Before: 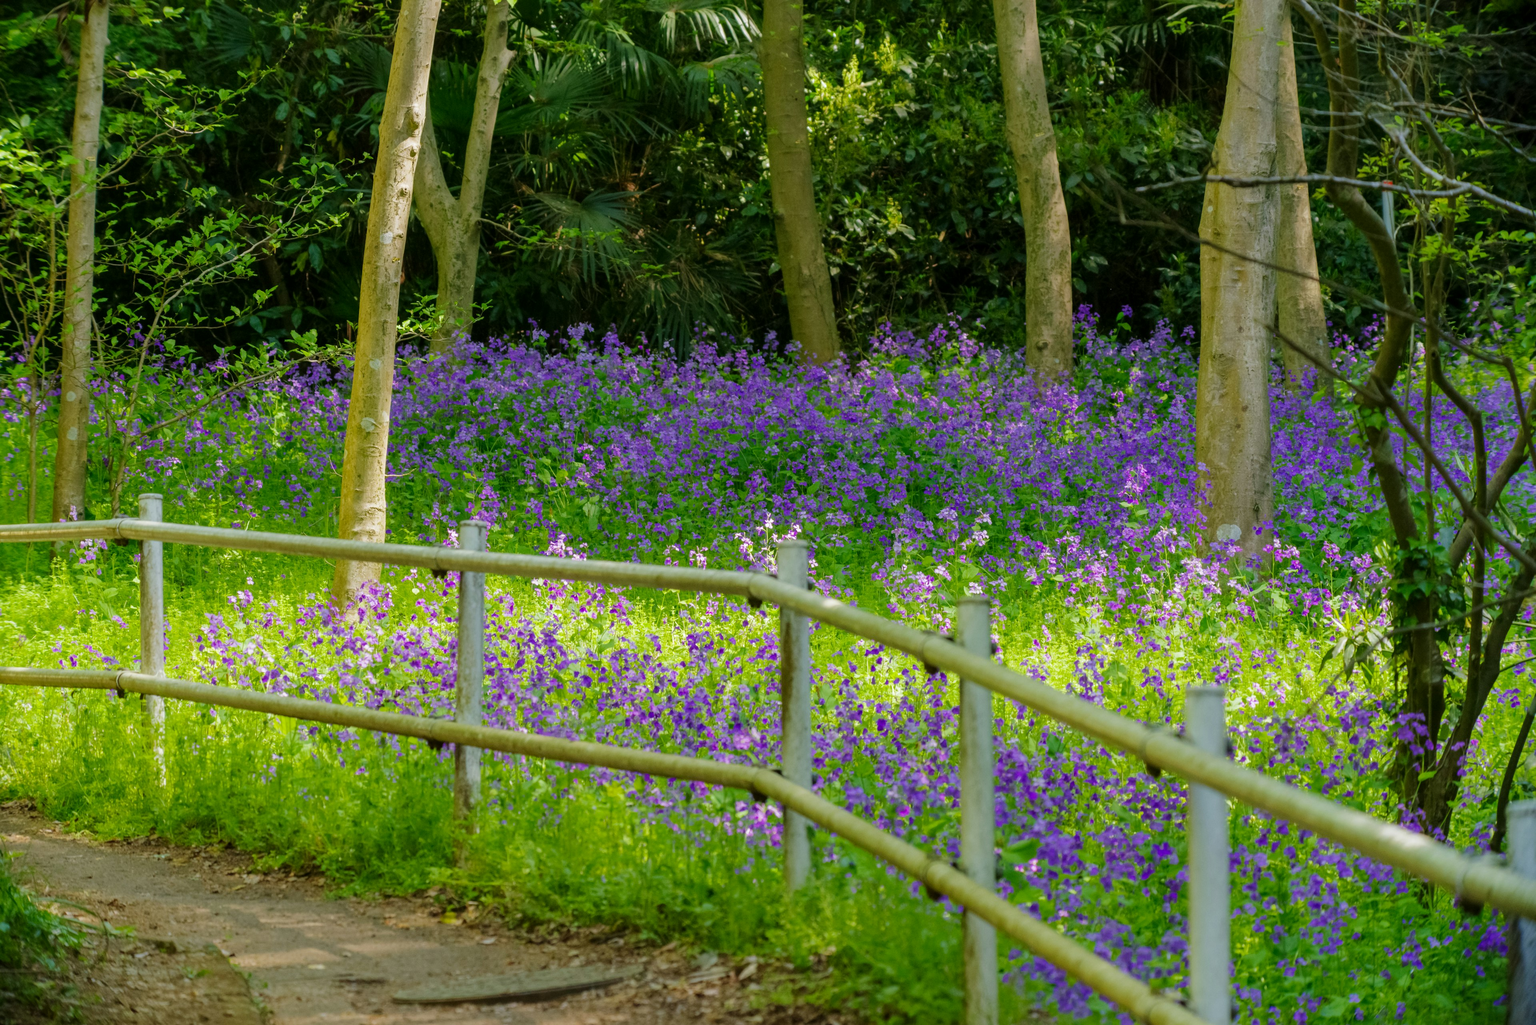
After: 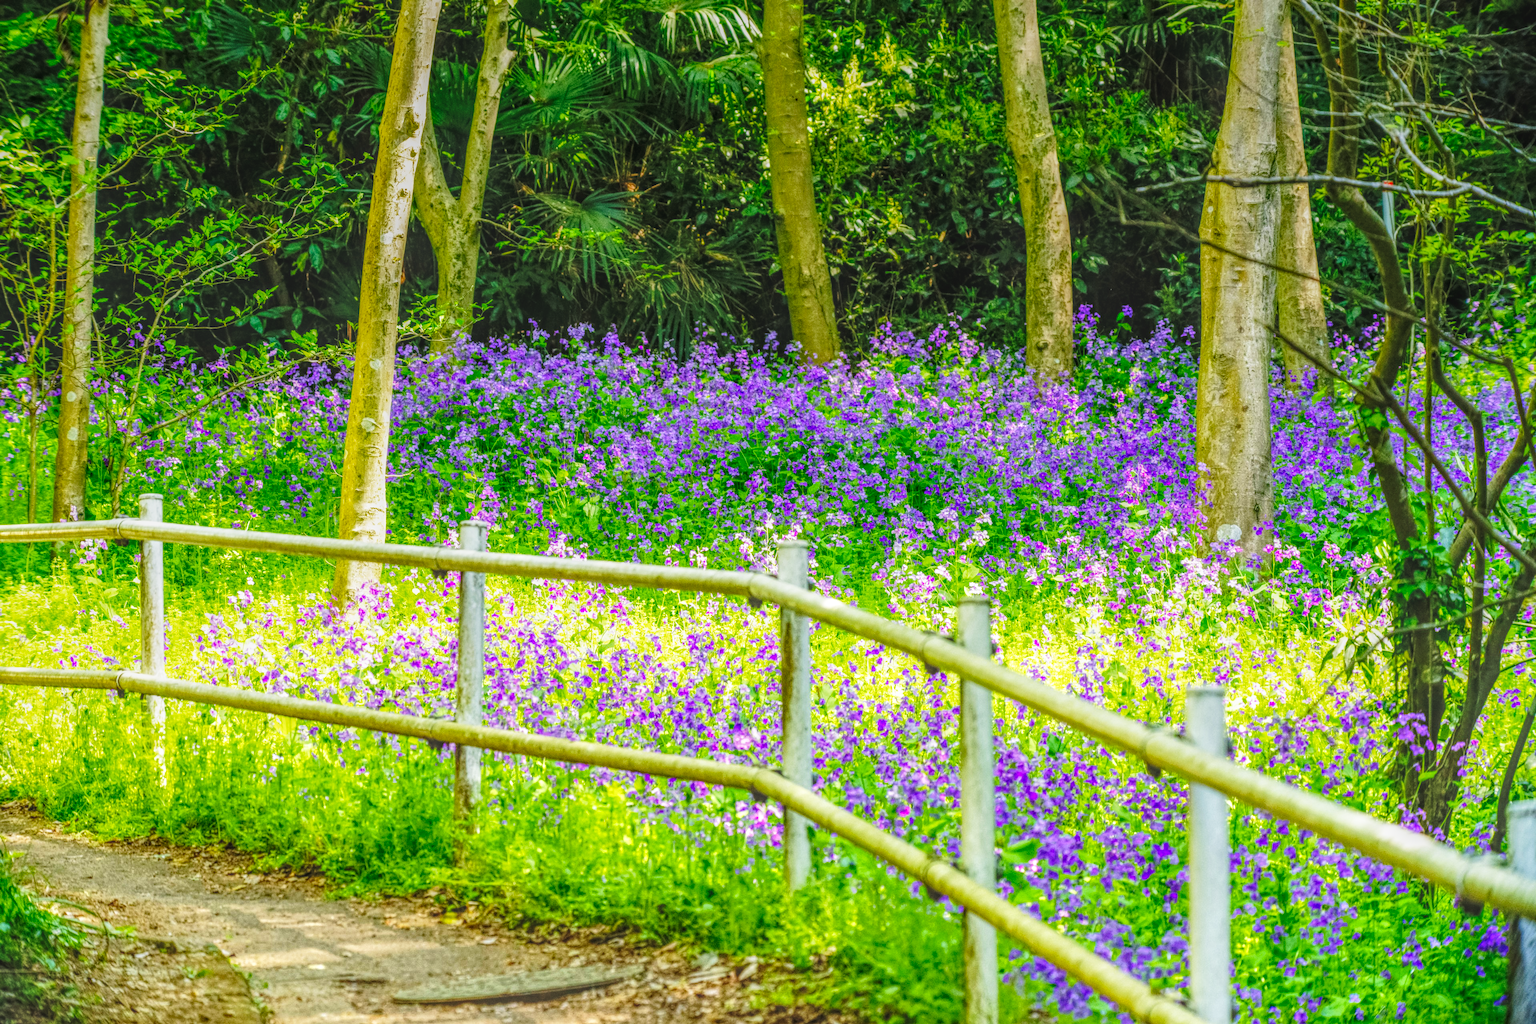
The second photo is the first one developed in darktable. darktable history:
exposure: black level correction 0, exposure 0.198 EV, compensate highlight preservation false
local contrast: highlights 20%, shadows 25%, detail 199%, midtone range 0.2
base curve: curves: ch0 [(0, 0) (0.026, 0.03) (0.109, 0.232) (0.351, 0.748) (0.669, 0.968) (1, 1)], preserve colors none
